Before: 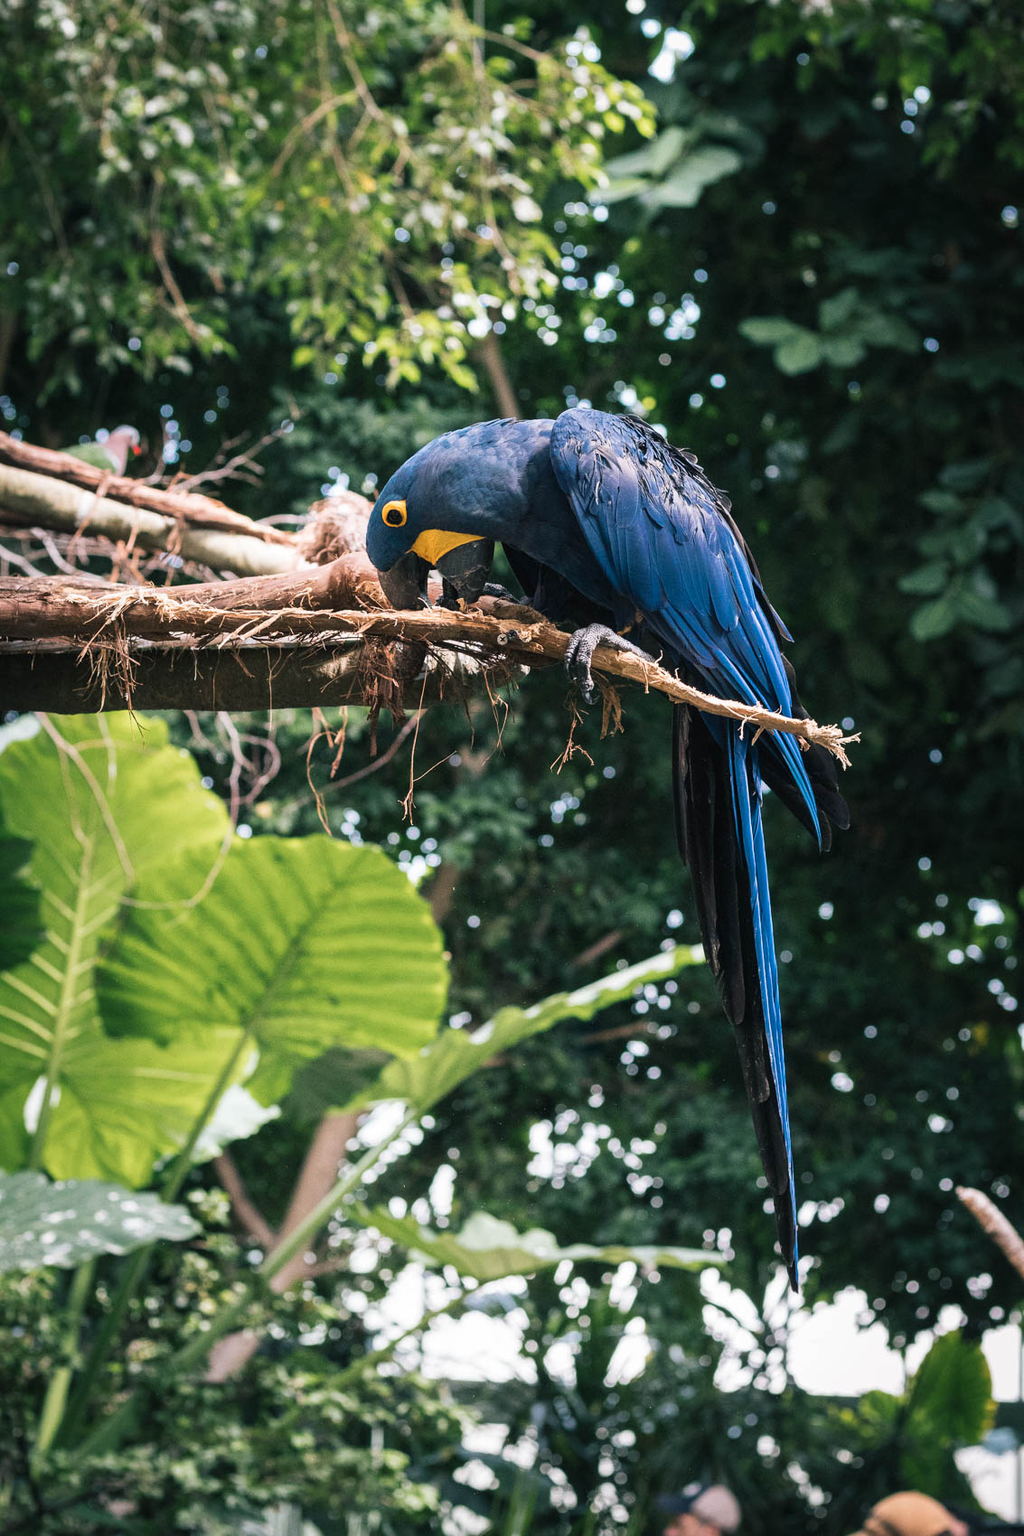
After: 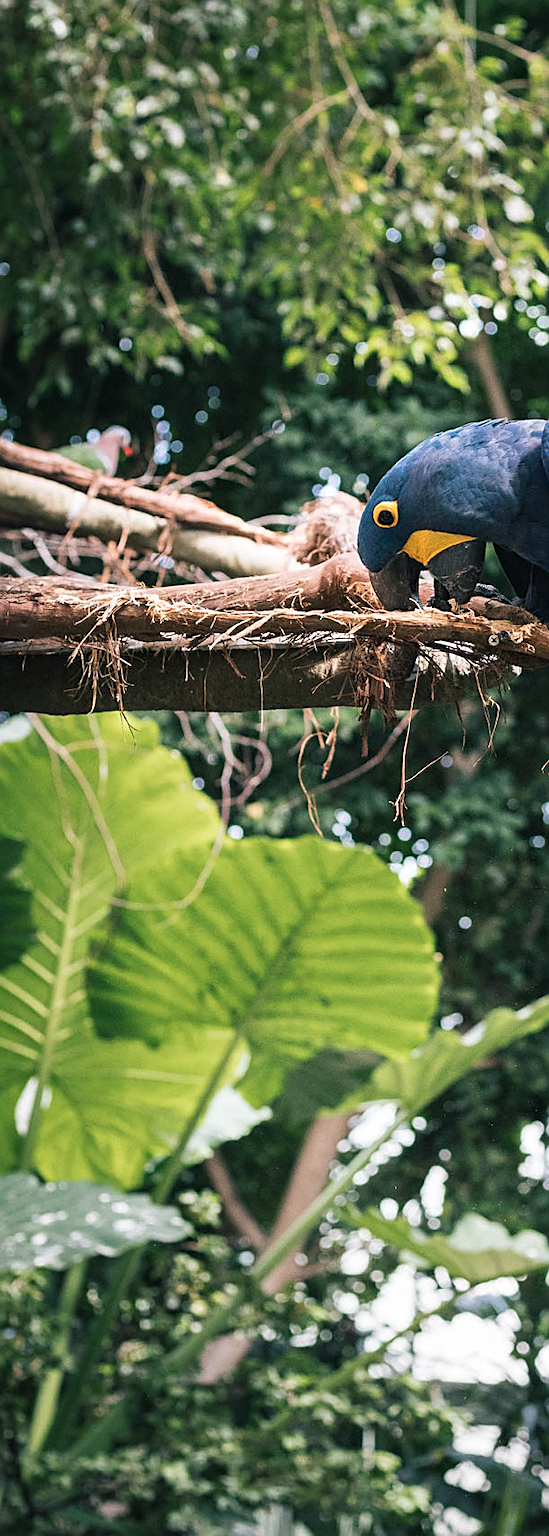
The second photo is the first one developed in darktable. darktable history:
sharpen: on, module defaults
crop: left 0.961%, right 45.408%, bottom 0.079%
